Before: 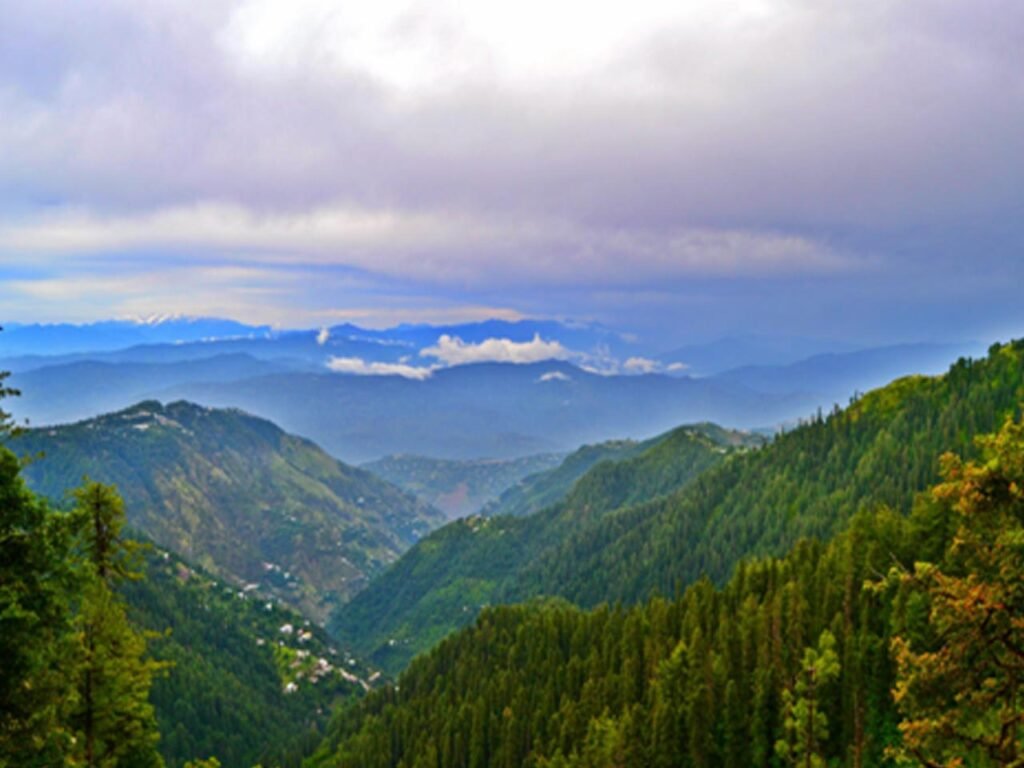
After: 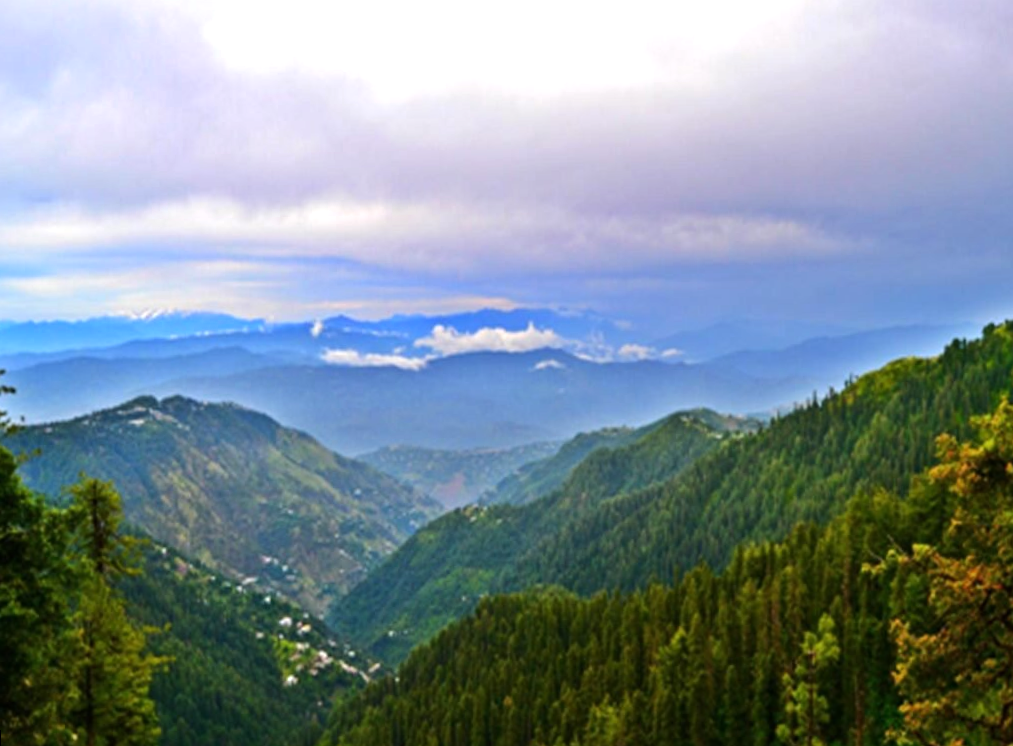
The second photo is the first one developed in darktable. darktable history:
color balance: contrast -0.5%
tone equalizer: -8 EV -0.417 EV, -7 EV -0.389 EV, -6 EV -0.333 EV, -5 EV -0.222 EV, -3 EV 0.222 EV, -2 EV 0.333 EV, -1 EV 0.389 EV, +0 EV 0.417 EV, edges refinement/feathering 500, mask exposure compensation -1.25 EV, preserve details no
rotate and perspective: rotation -1°, crop left 0.011, crop right 0.989, crop top 0.025, crop bottom 0.975
